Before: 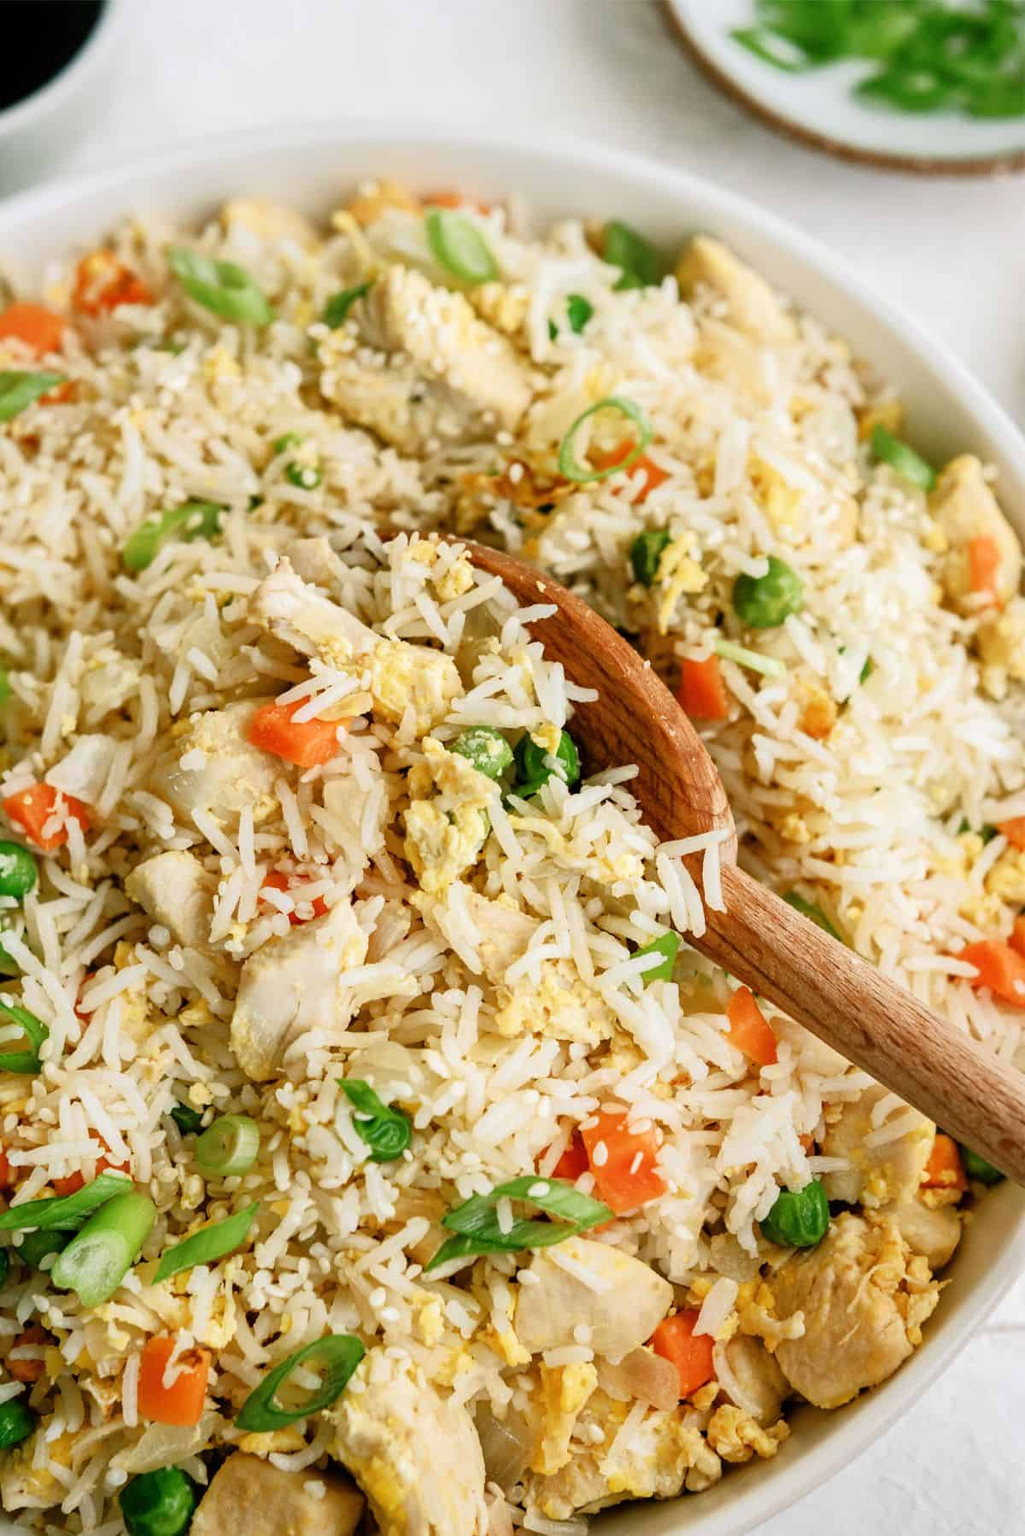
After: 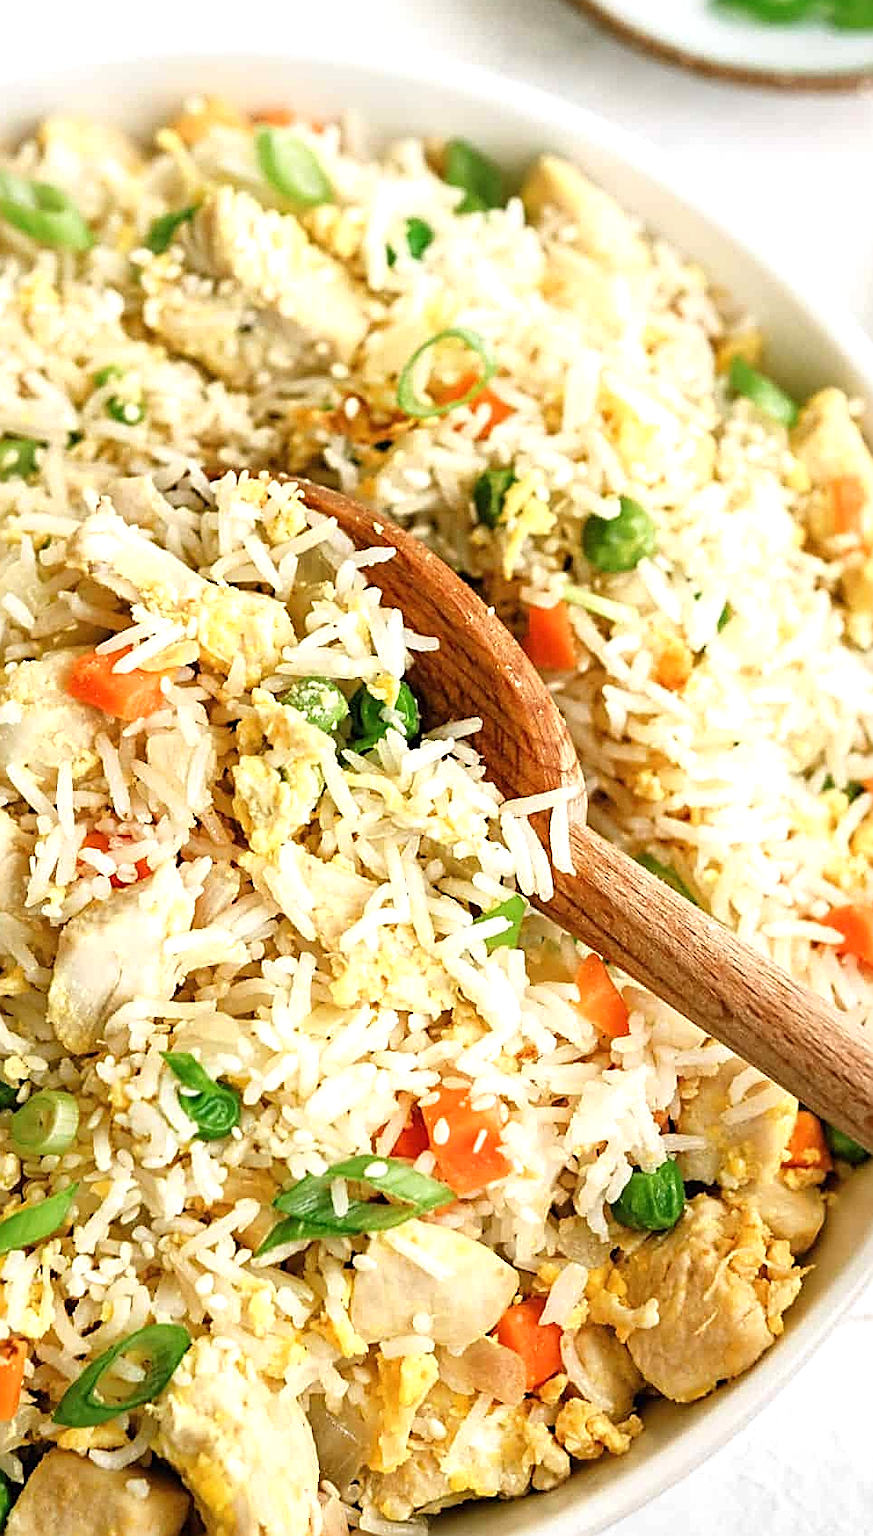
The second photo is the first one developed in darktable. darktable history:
exposure: black level correction 0, exposure 0.5 EV, compensate highlight preservation false
sharpen: amount 0.902
crop and rotate: left 18.11%, top 5.9%, right 1.691%
